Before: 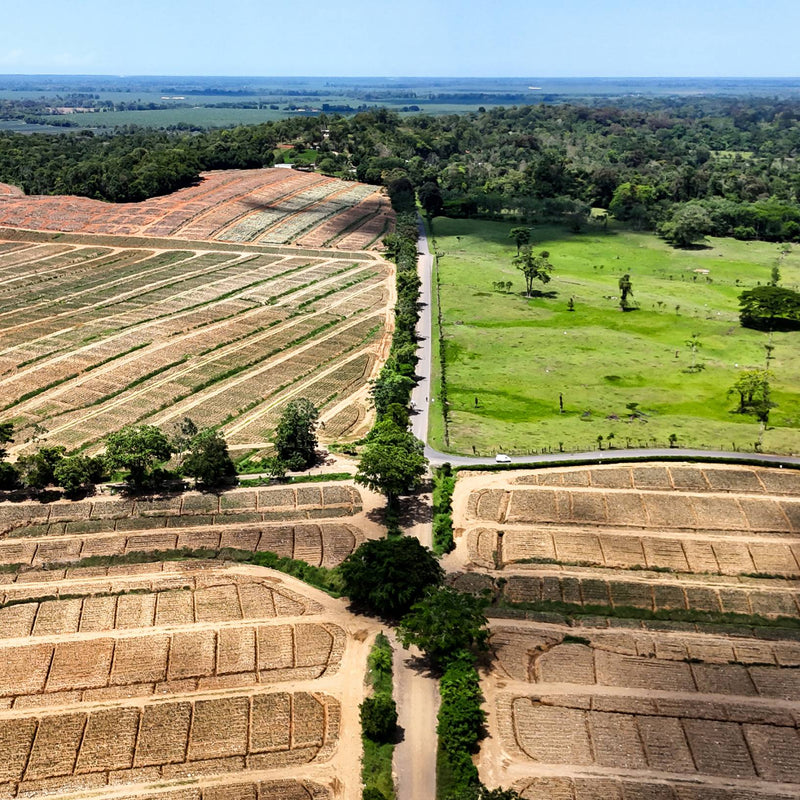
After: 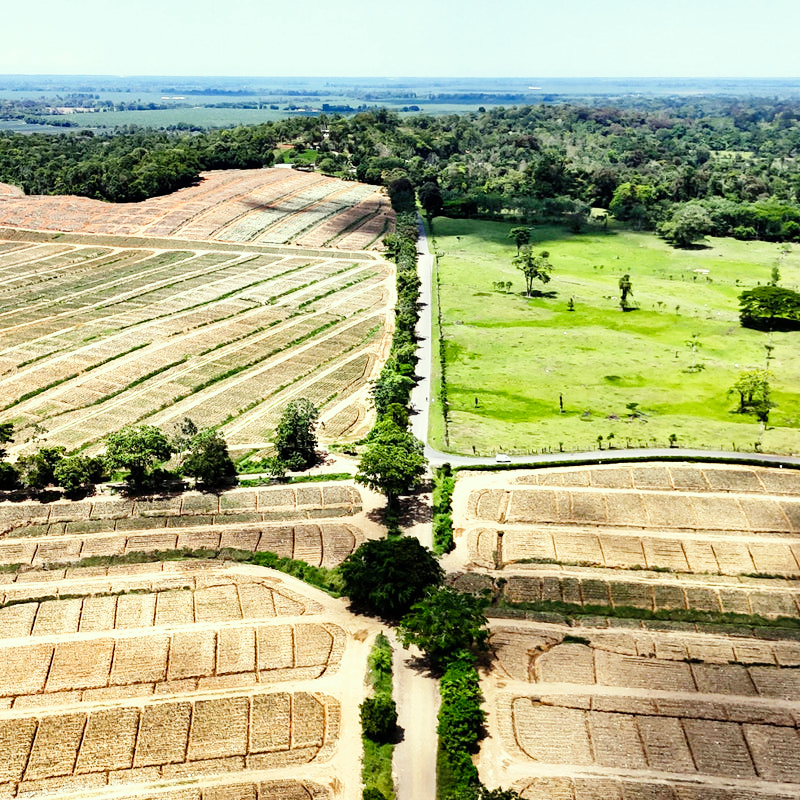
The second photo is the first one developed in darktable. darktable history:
color correction: highlights a* -4.67, highlights b* 5.05, saturation 0.936
base curve: curves: ch0 [(0, 0) (0.008, 0.007) (0.022, 0.029) (0.048, 0.089) (0.092, 0.197) (0.191, 0.399) (0.275, 0.534) (0.357, 0.65) (0.477, 0.78) (0.542, 0.833) (0.799, 0.973) (1, 1)], preserve colors none
